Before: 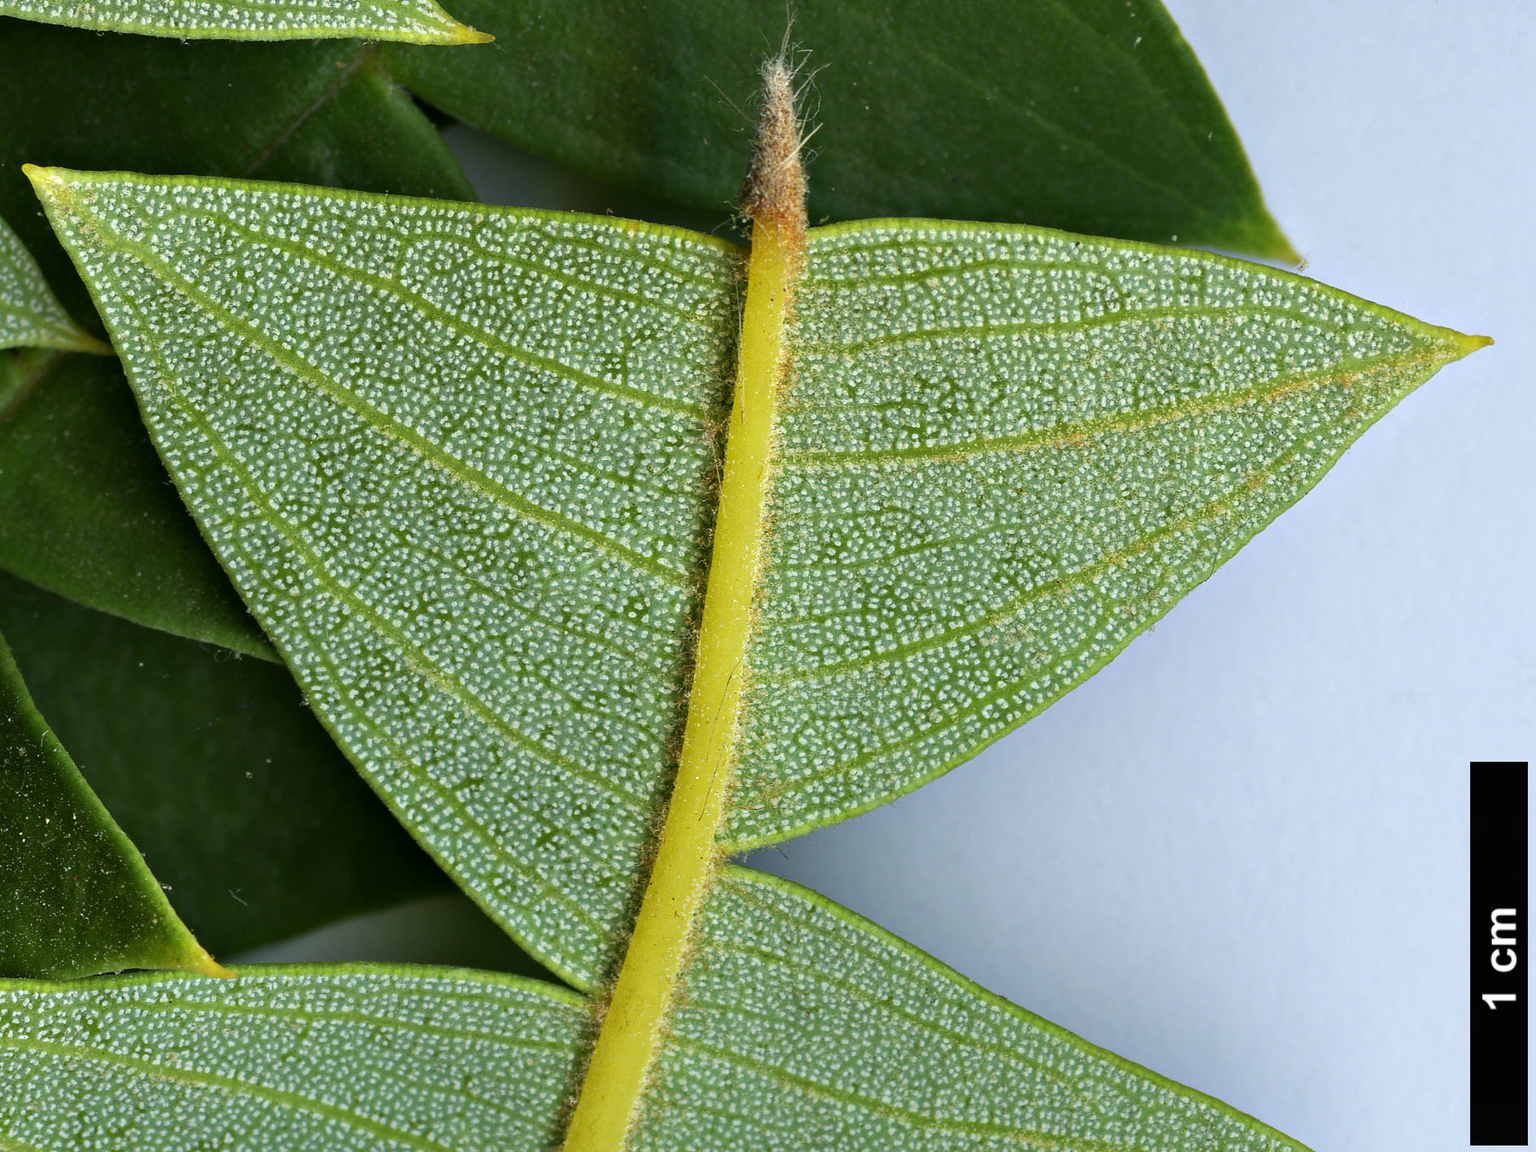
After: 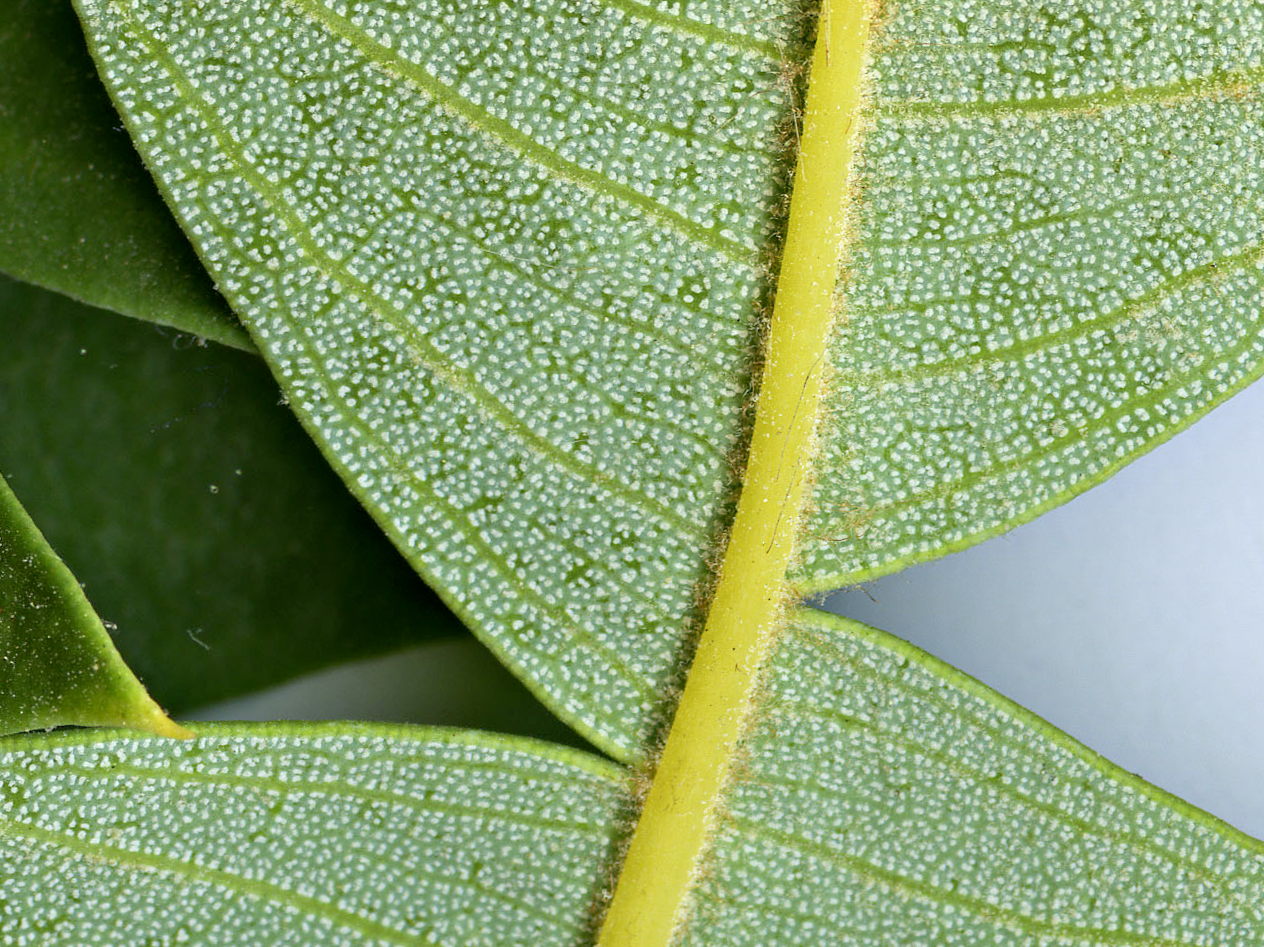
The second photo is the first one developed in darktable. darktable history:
crop and rotate: angle -0.82°, left 3.85%, top 31.828%, right 27.992%
shadows and highlights: shadows 0, highlights 40
